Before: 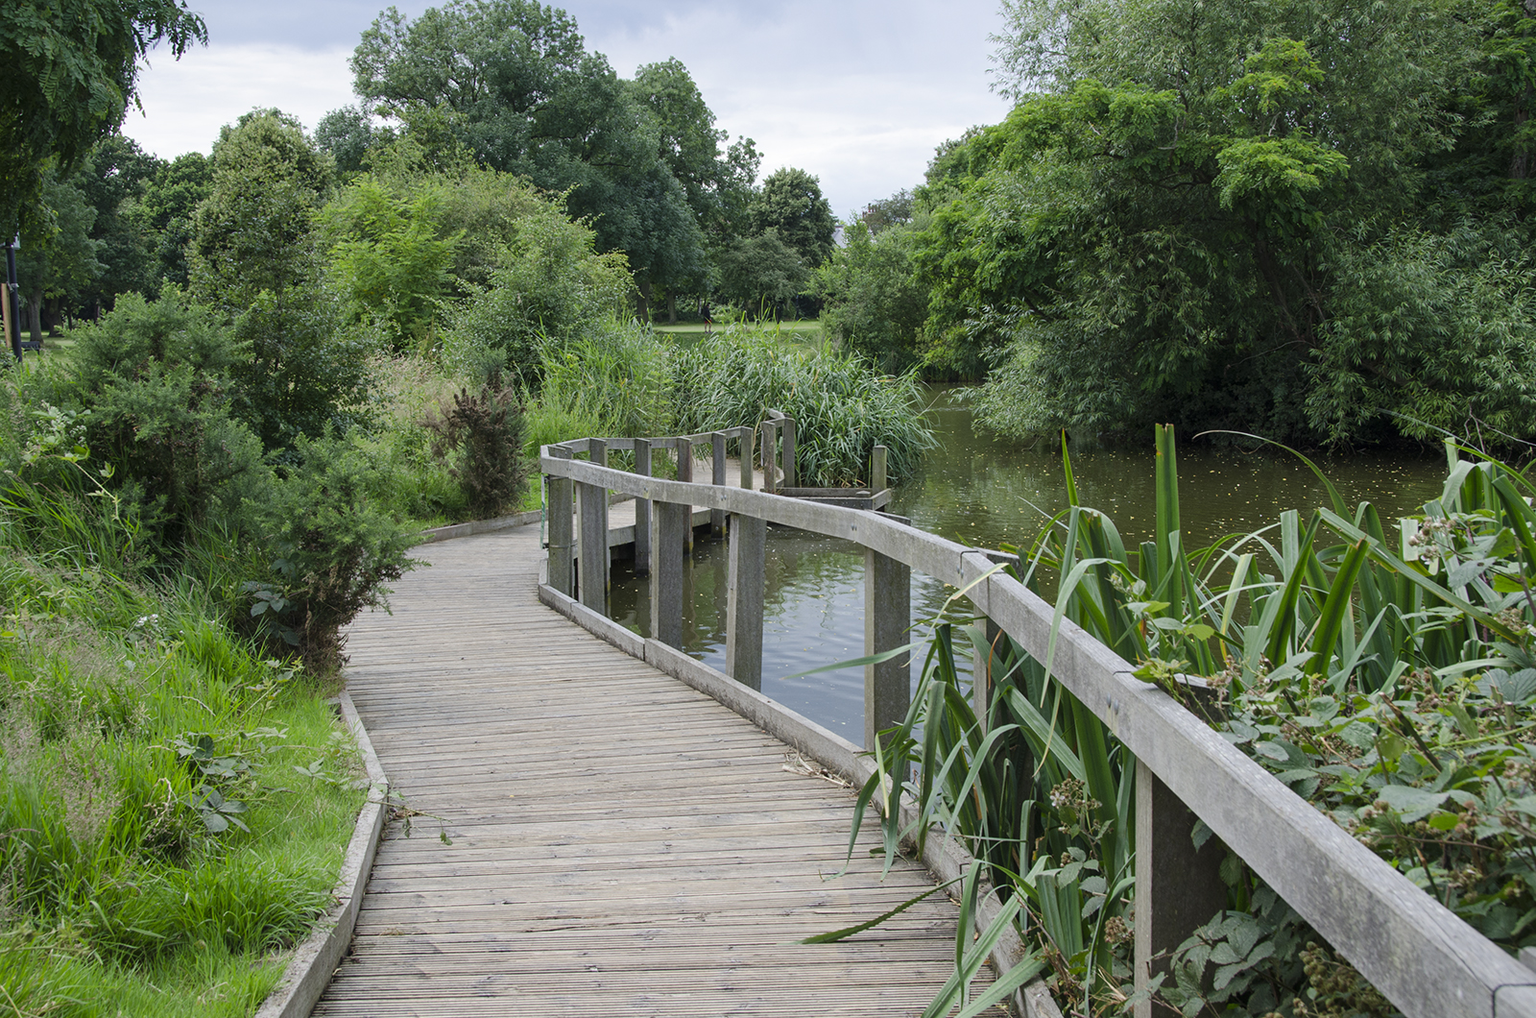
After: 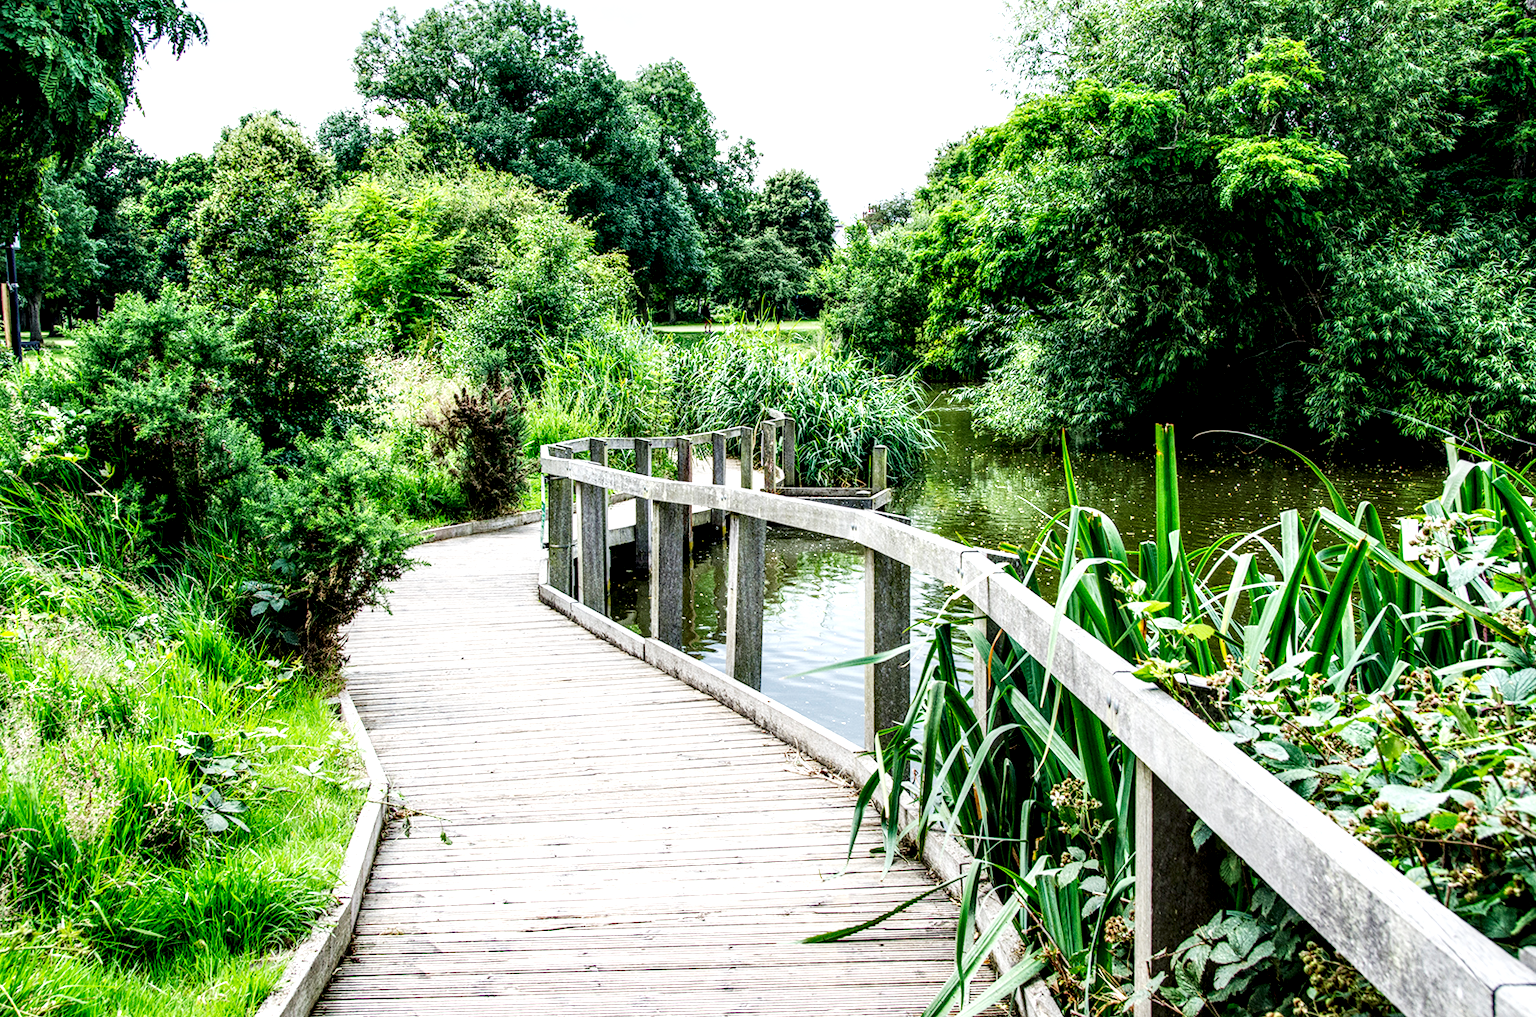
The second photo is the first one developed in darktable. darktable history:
local contrast: highlights 20%, detail 197%
base curve: curves: ch0 [(0, 0) (0.007, 0.004) (0.027, 0.03) (0.046, 0.07) (0.207, 0.54) (0.442, 0.872) (0.673, 0.972) (1, 1)], preserve colors none
